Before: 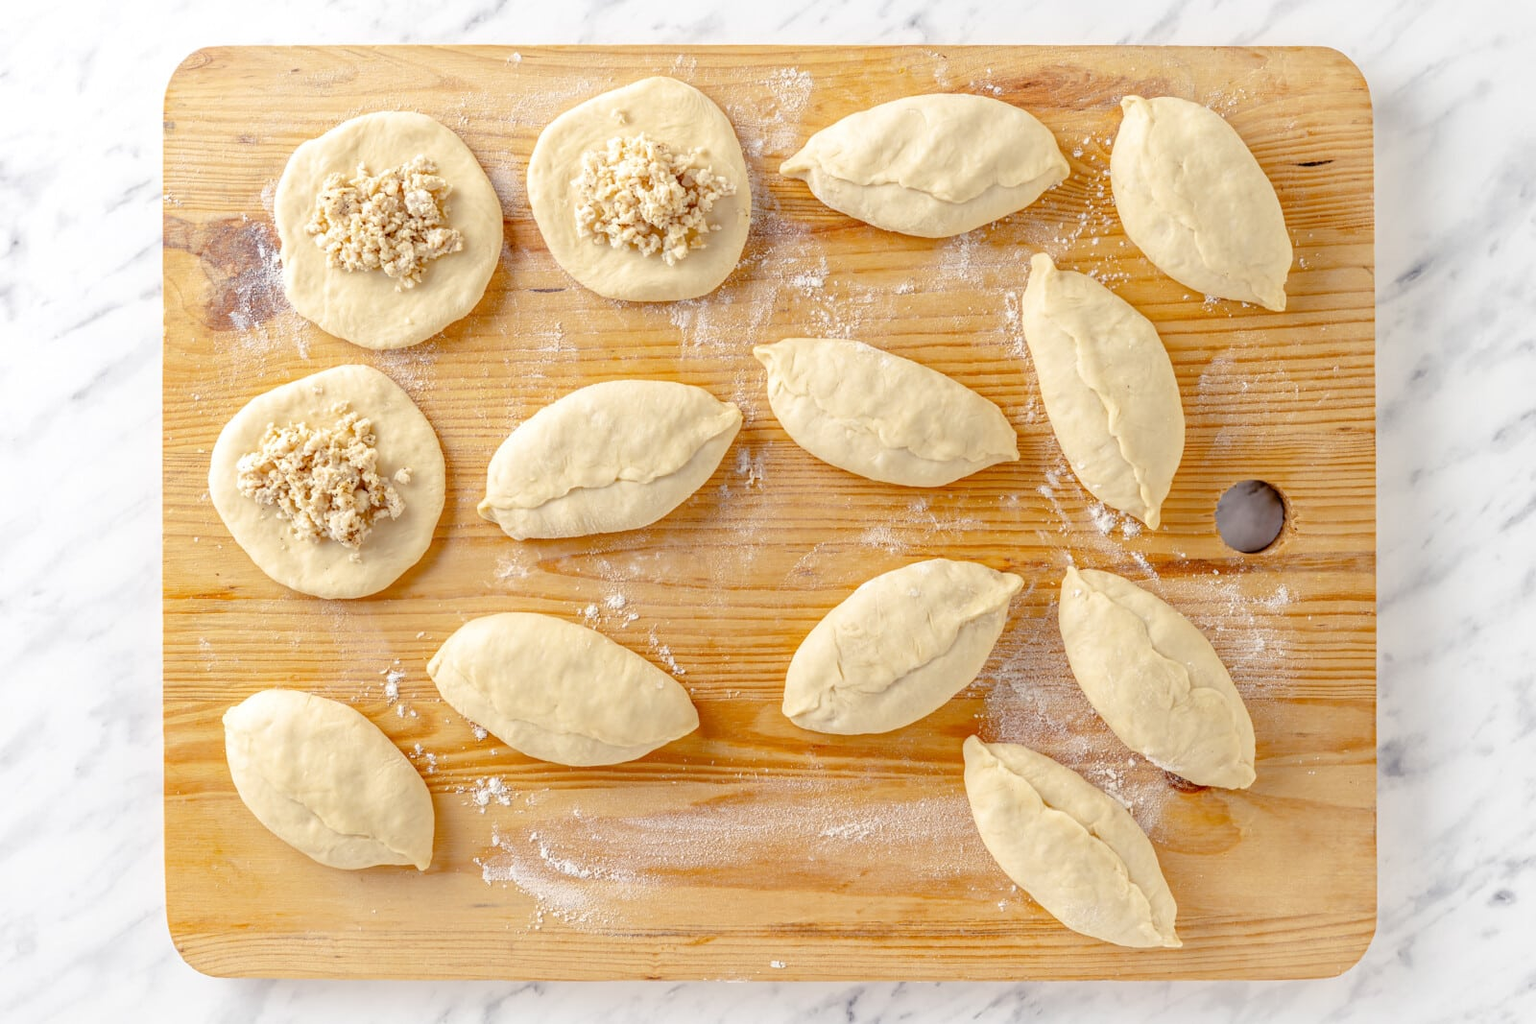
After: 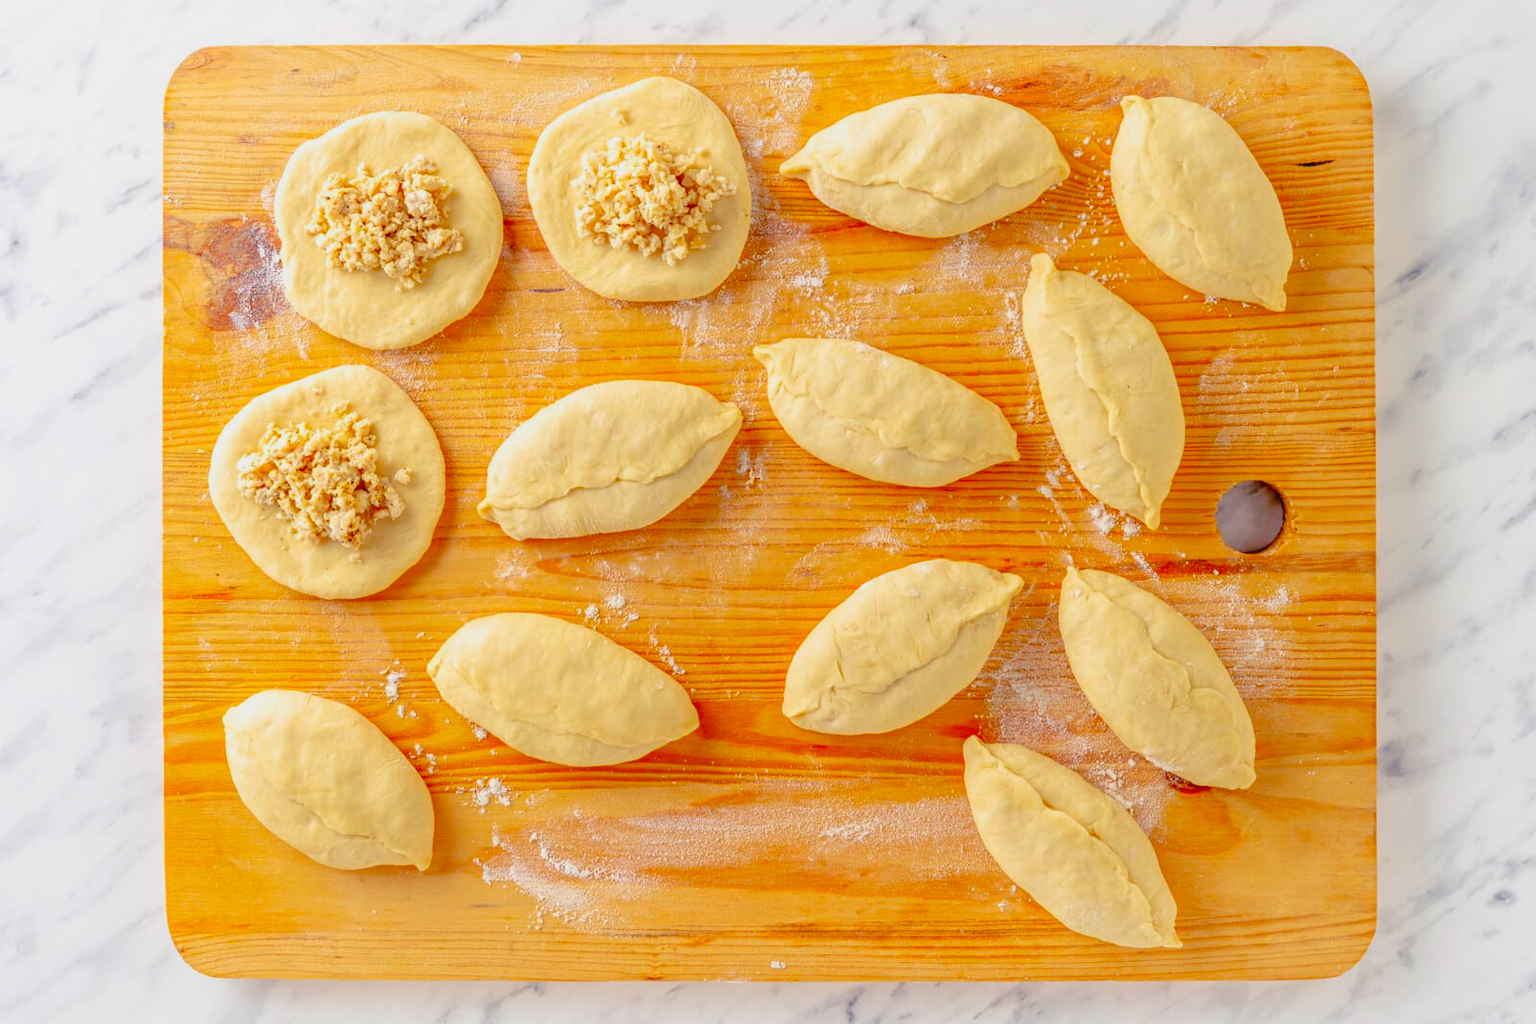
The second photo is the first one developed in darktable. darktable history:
color correction: highlights b* 0.028, saturation 1.78
contrast brightness saturation: contrast -0.127
